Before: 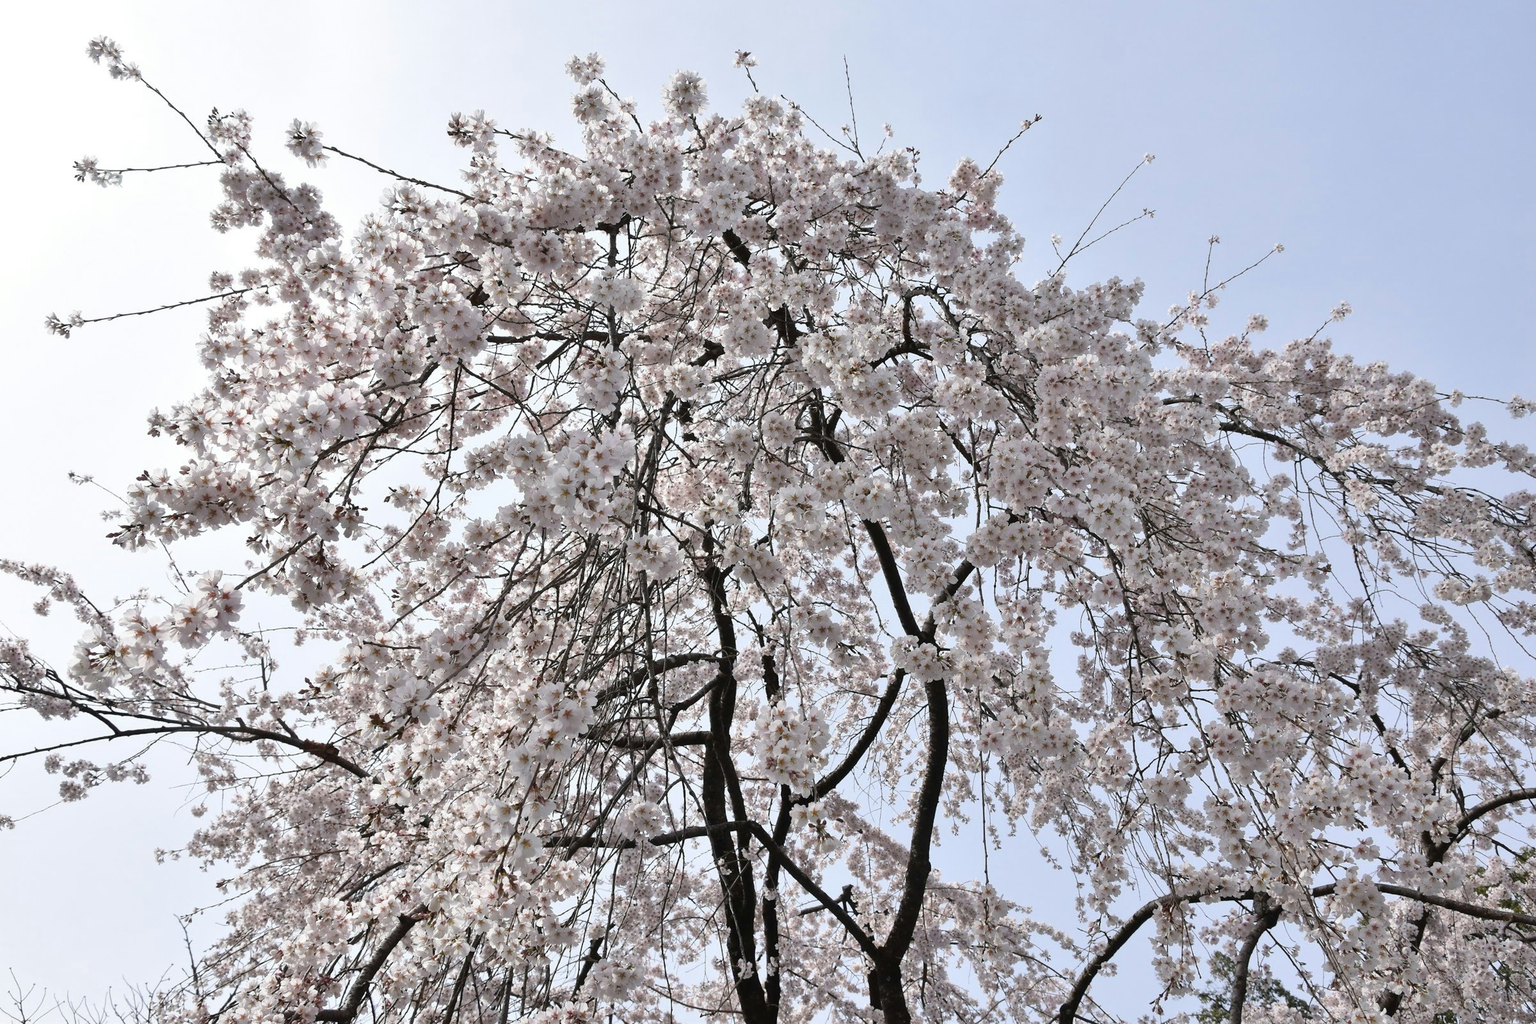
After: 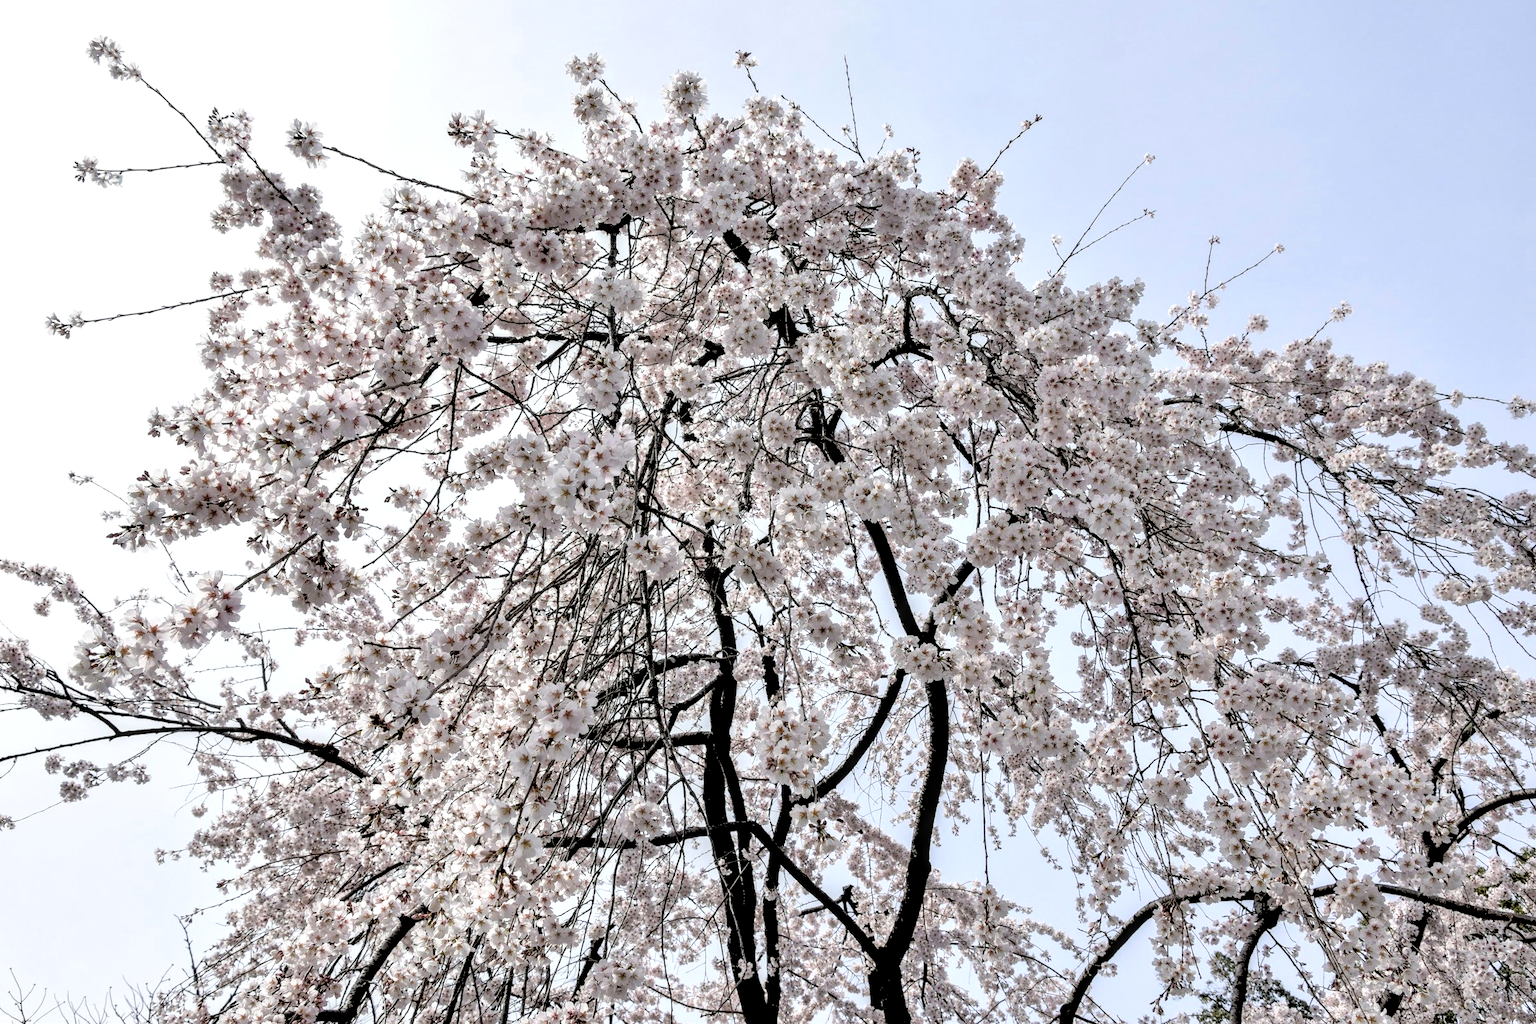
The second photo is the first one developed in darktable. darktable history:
grain: coarseness 0.81 ISO, strength 1.34%, mid-tones bias 0%
rgb levels: levels [[0.027, 0.429, 0.996], [0, 0.5, 1], [0, 0.5, 1]]
local contrast: detail 160%
